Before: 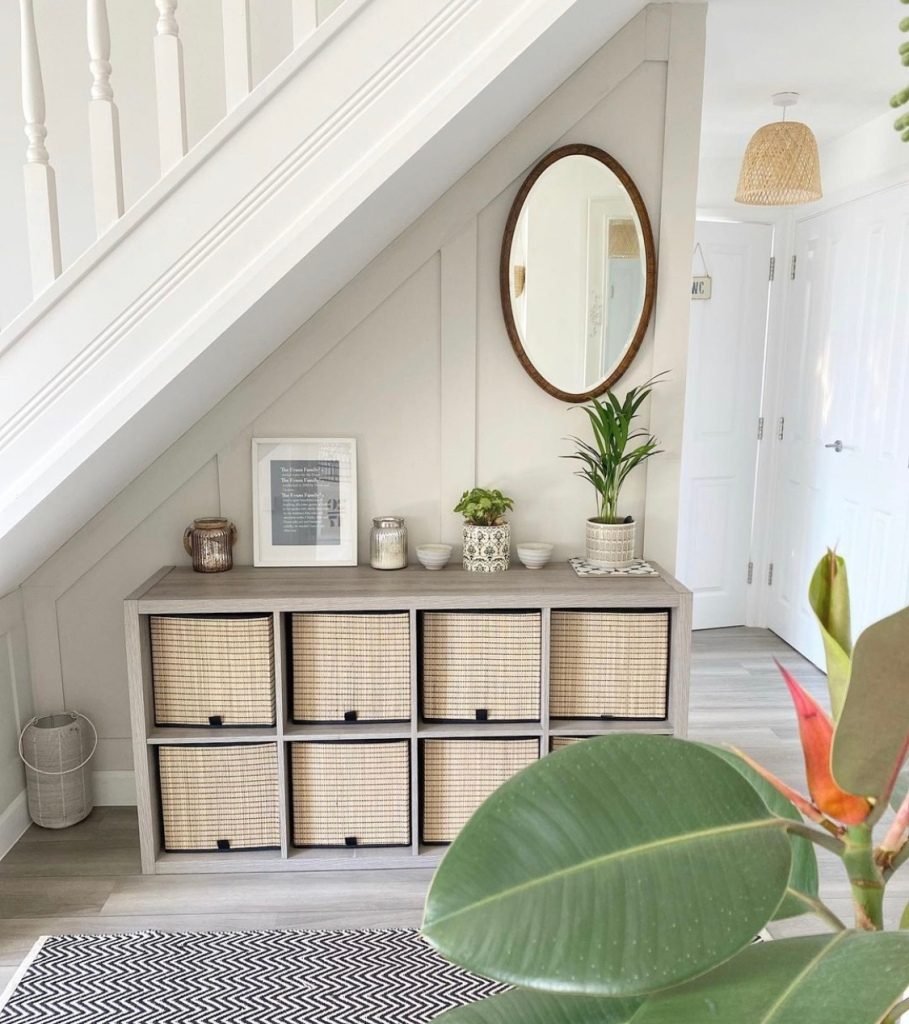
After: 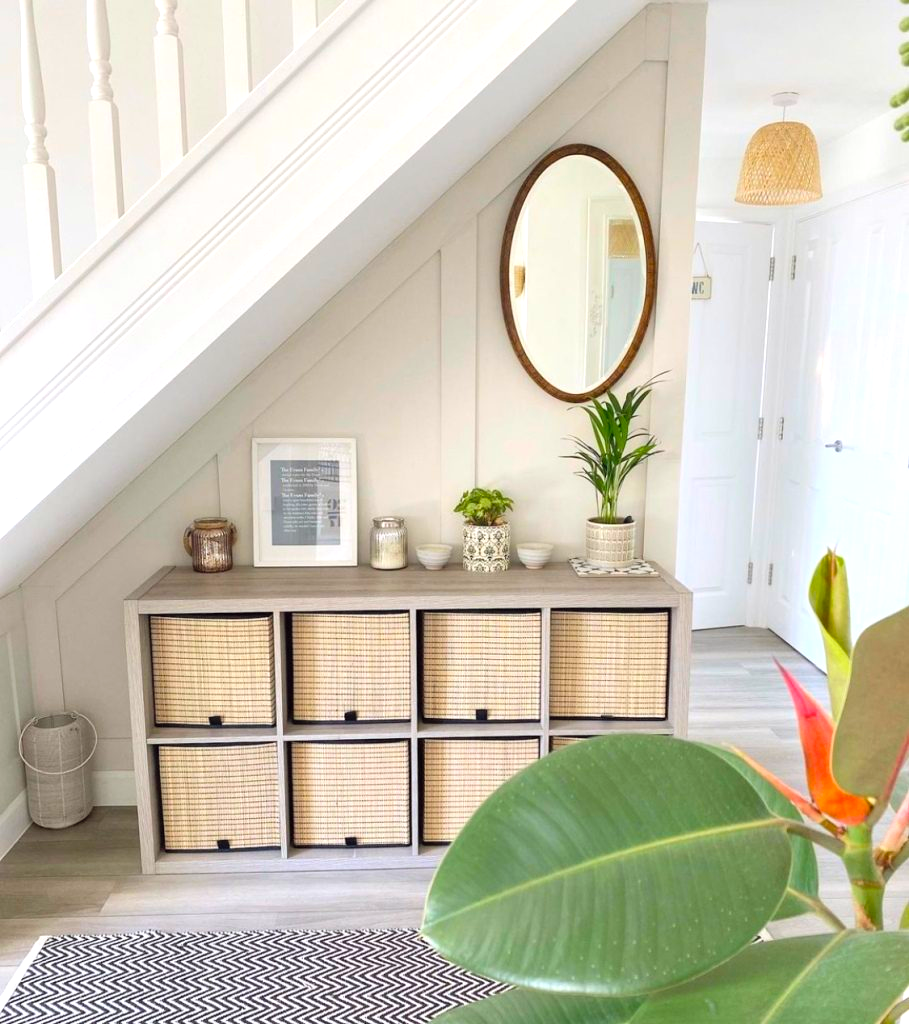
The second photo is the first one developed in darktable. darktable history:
color balance: lift [1, 1.001, 0.999, 1.001], gamma [1, 1.004, 1.007, 0.993], gain [1, 0.991, 0.987, 1.013], contrast 7.5%, contrast fulcrum 10%, output saturation 115%
contrast brightness saturation: brightness 0.09, saturation 0.19
